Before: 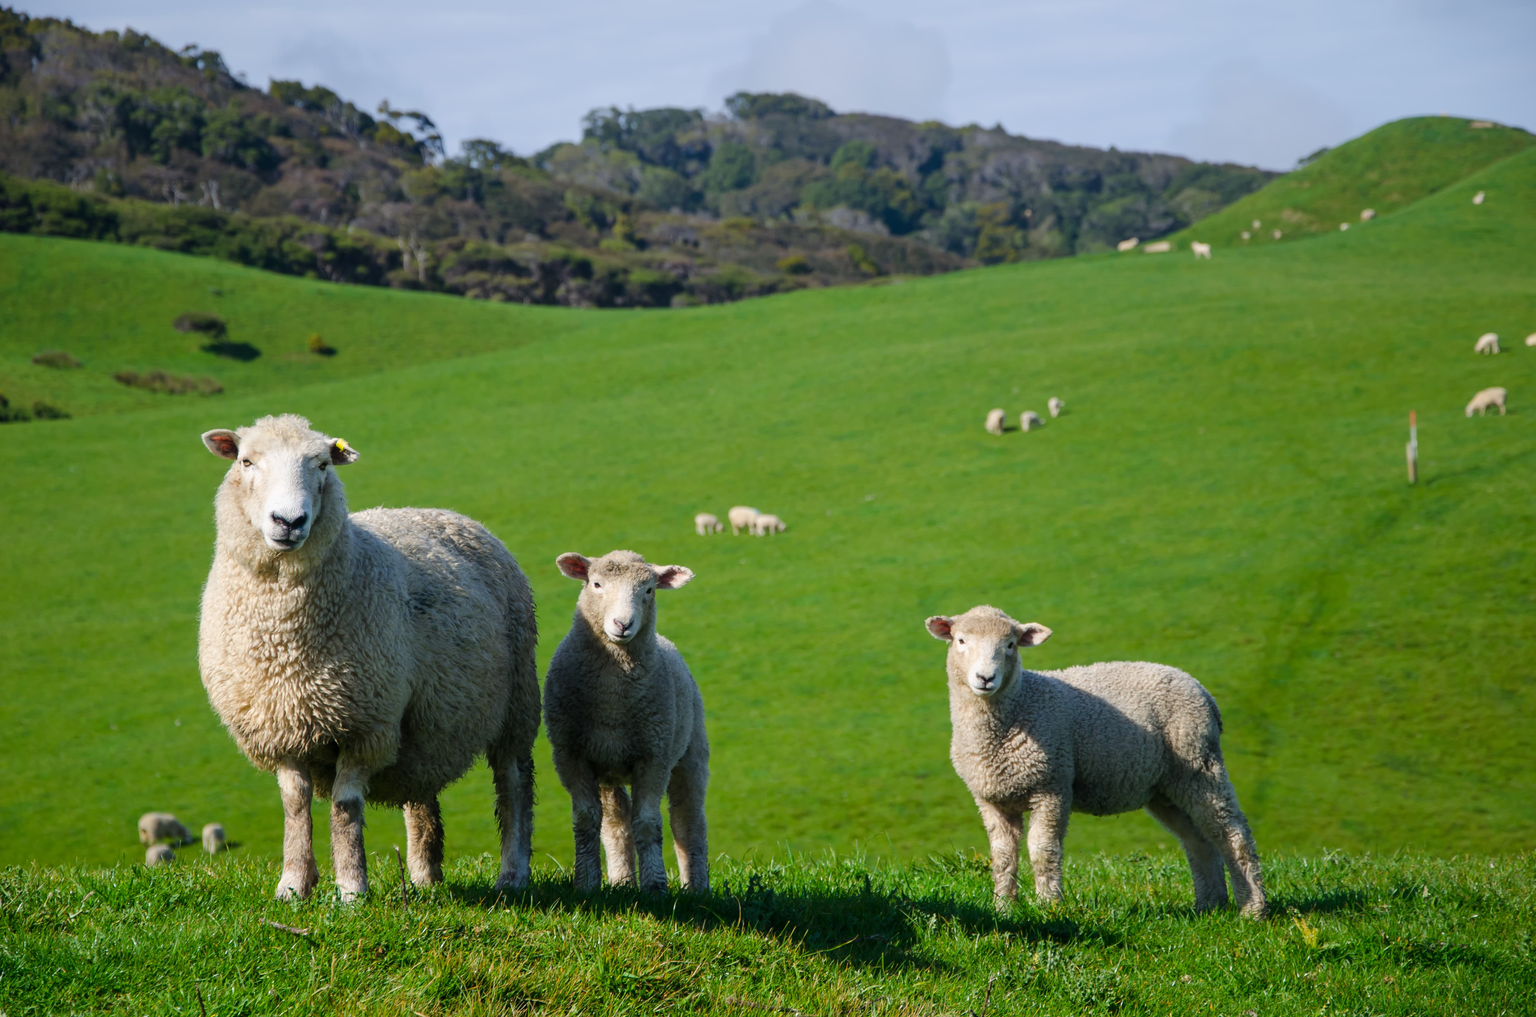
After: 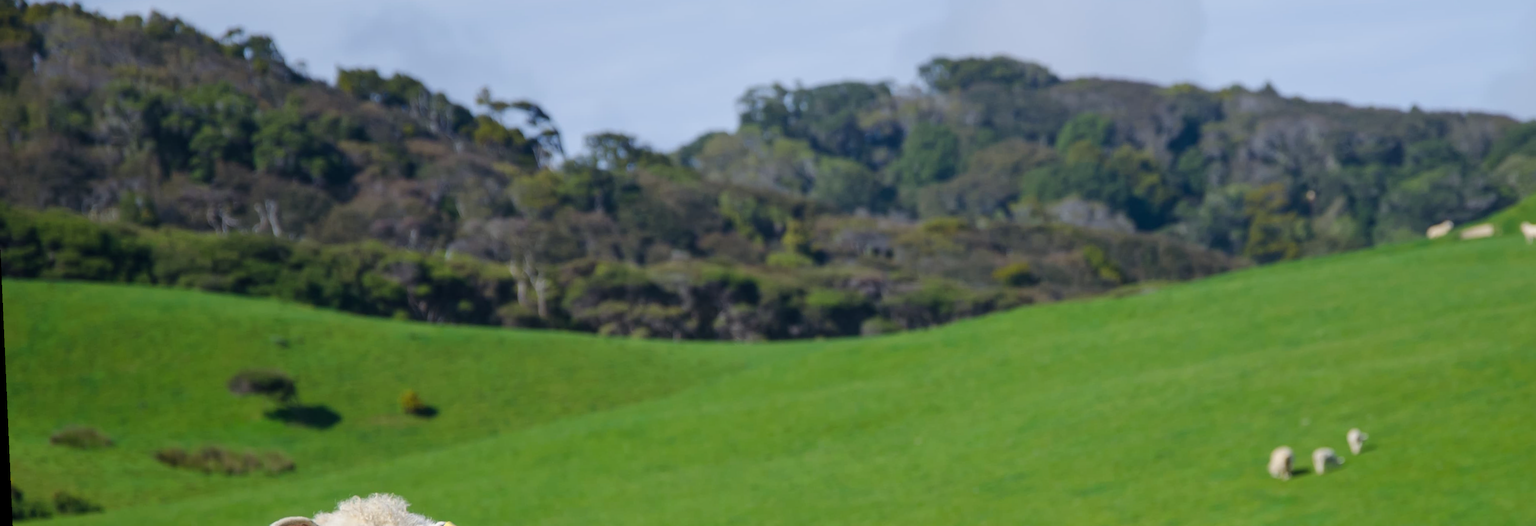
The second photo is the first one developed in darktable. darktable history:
white balance: red 0.986, blue 1.01
rotate and perspective: rotation -2.56°, automatic cropping off
crop: left 0.579%, top 7.627%, right 23.167%, bottom 54.275%
